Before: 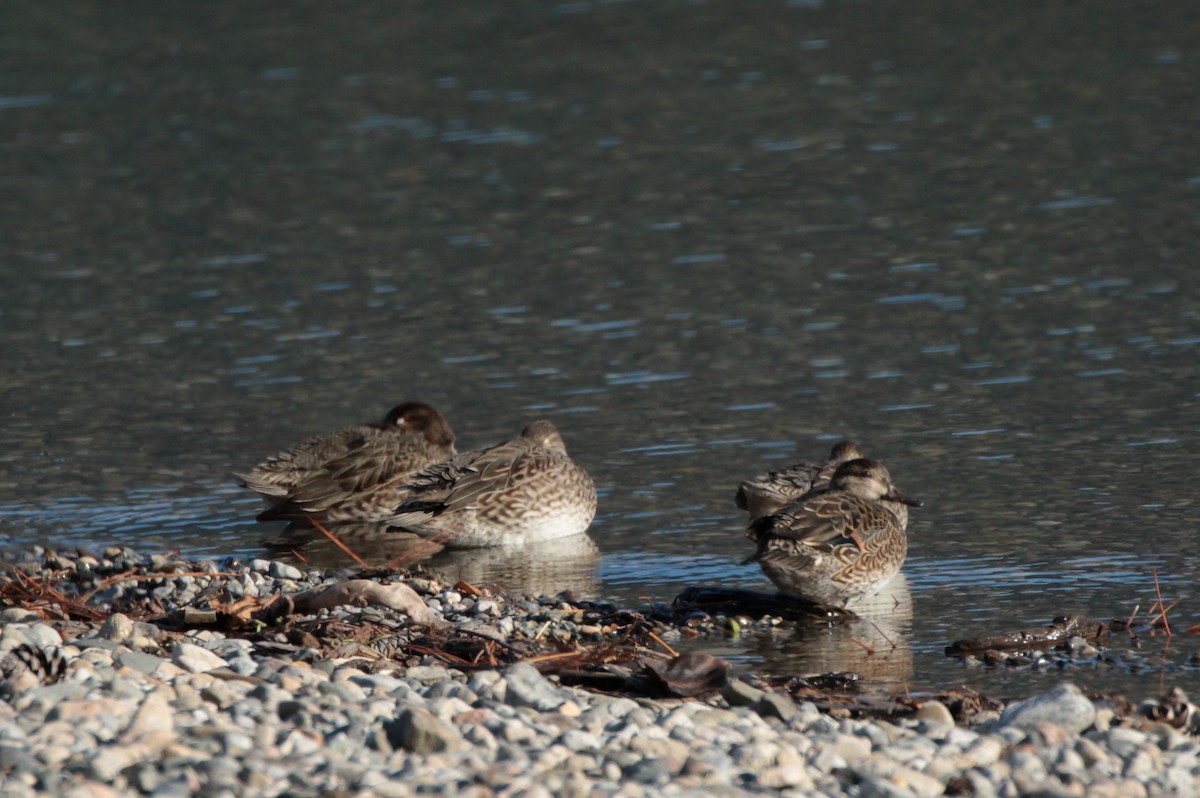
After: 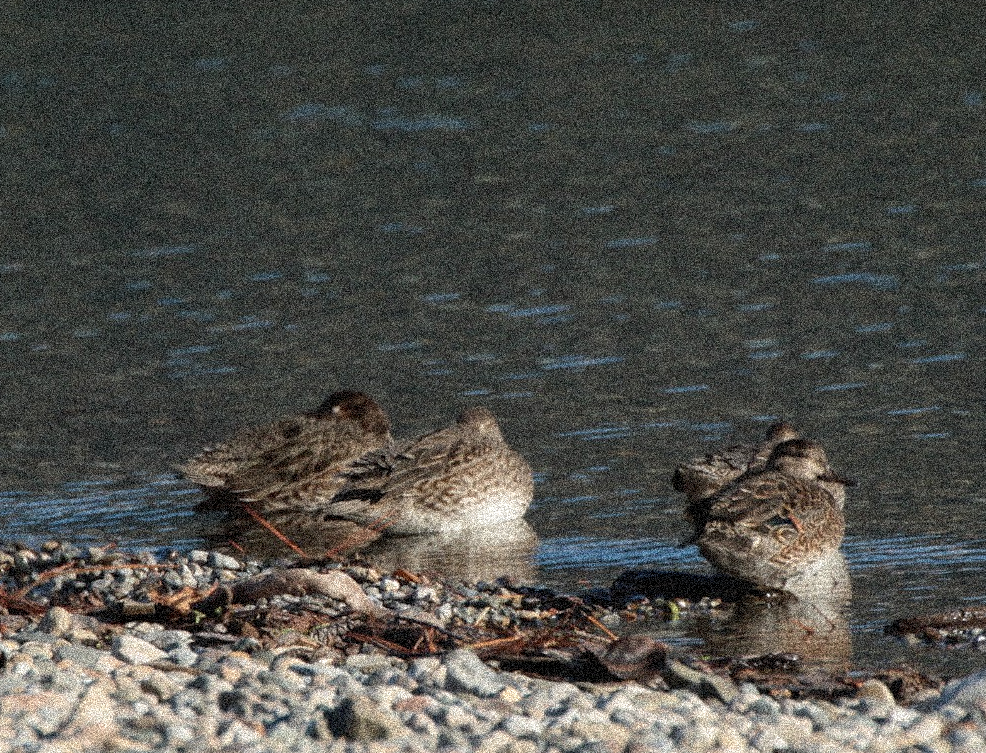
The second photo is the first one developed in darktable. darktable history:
grain: coarseness 3.75 ISO, strength 100%, mid-tones bias 0%
crop and rotate: angle 1°, left 4.281%, top 0.642%, right 11.383%, bottom 2.486%
tone equalizer: on, module defaults
